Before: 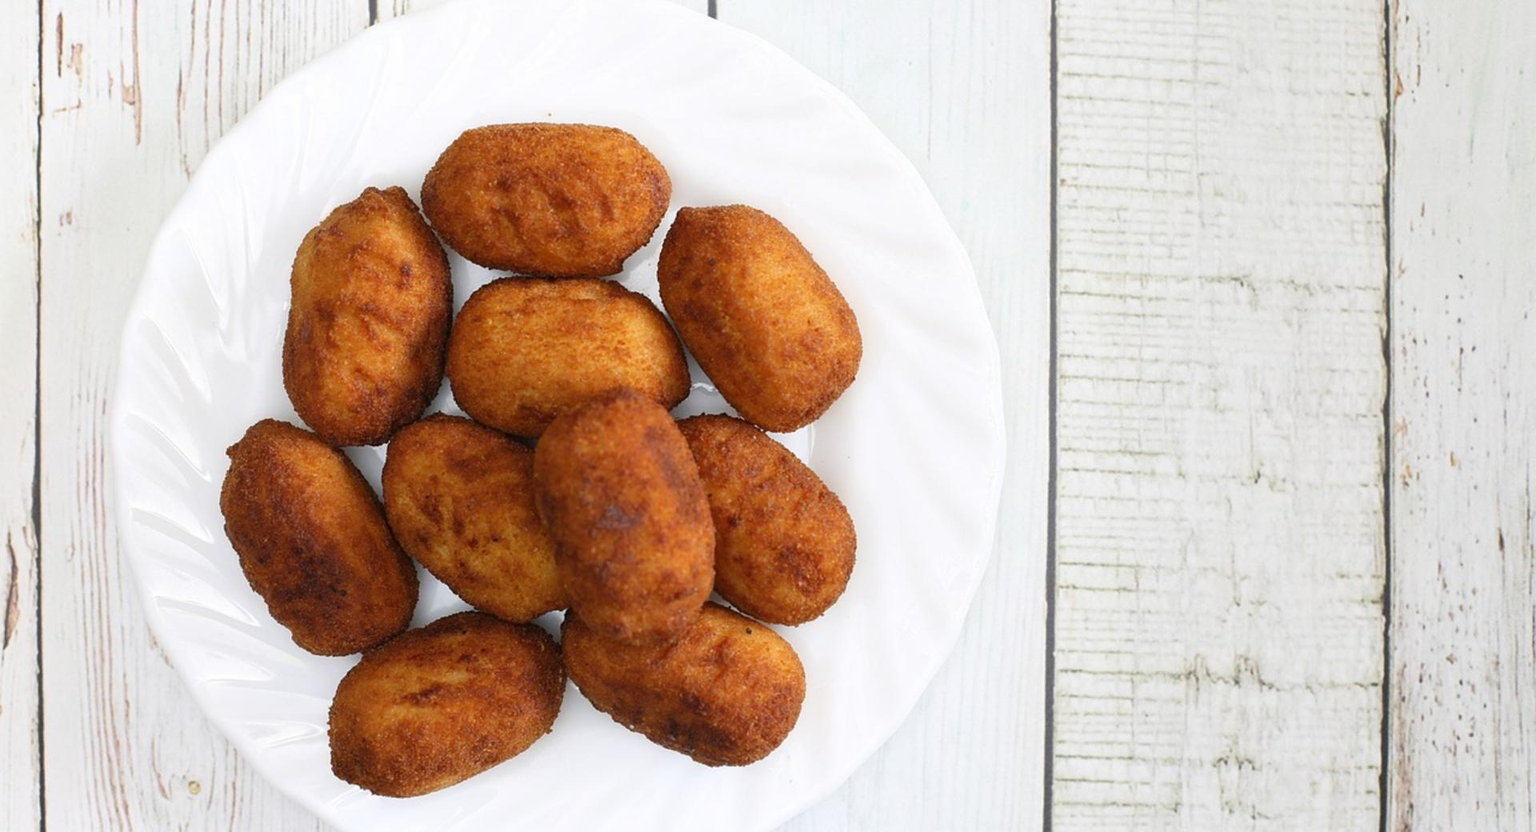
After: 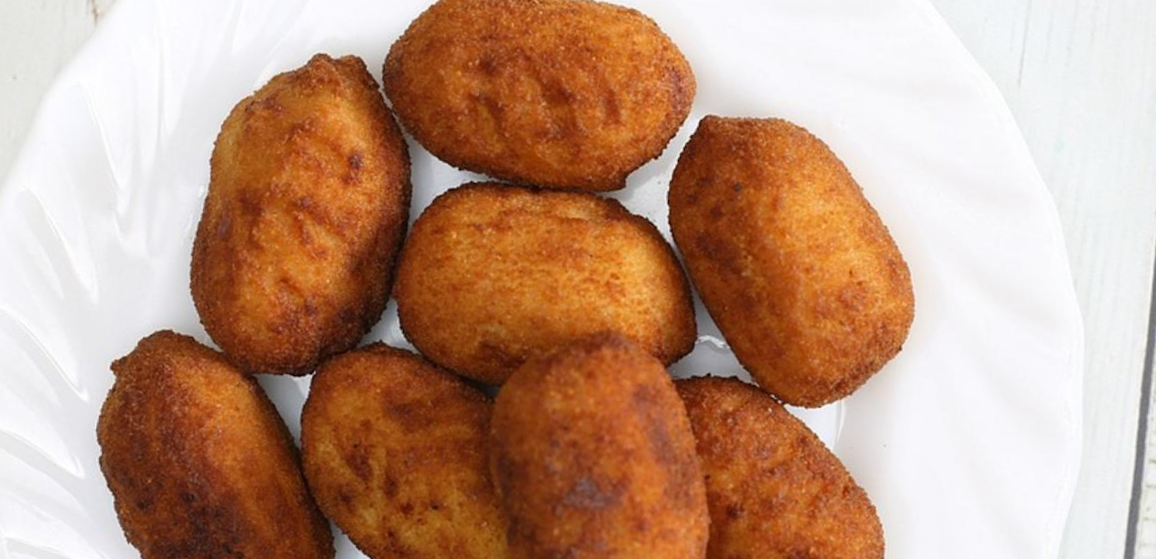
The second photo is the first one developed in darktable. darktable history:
crop and rotate: angle -5.37°, left 2.006%, top 6.853%, right 27.63%, bottom 30.269%
